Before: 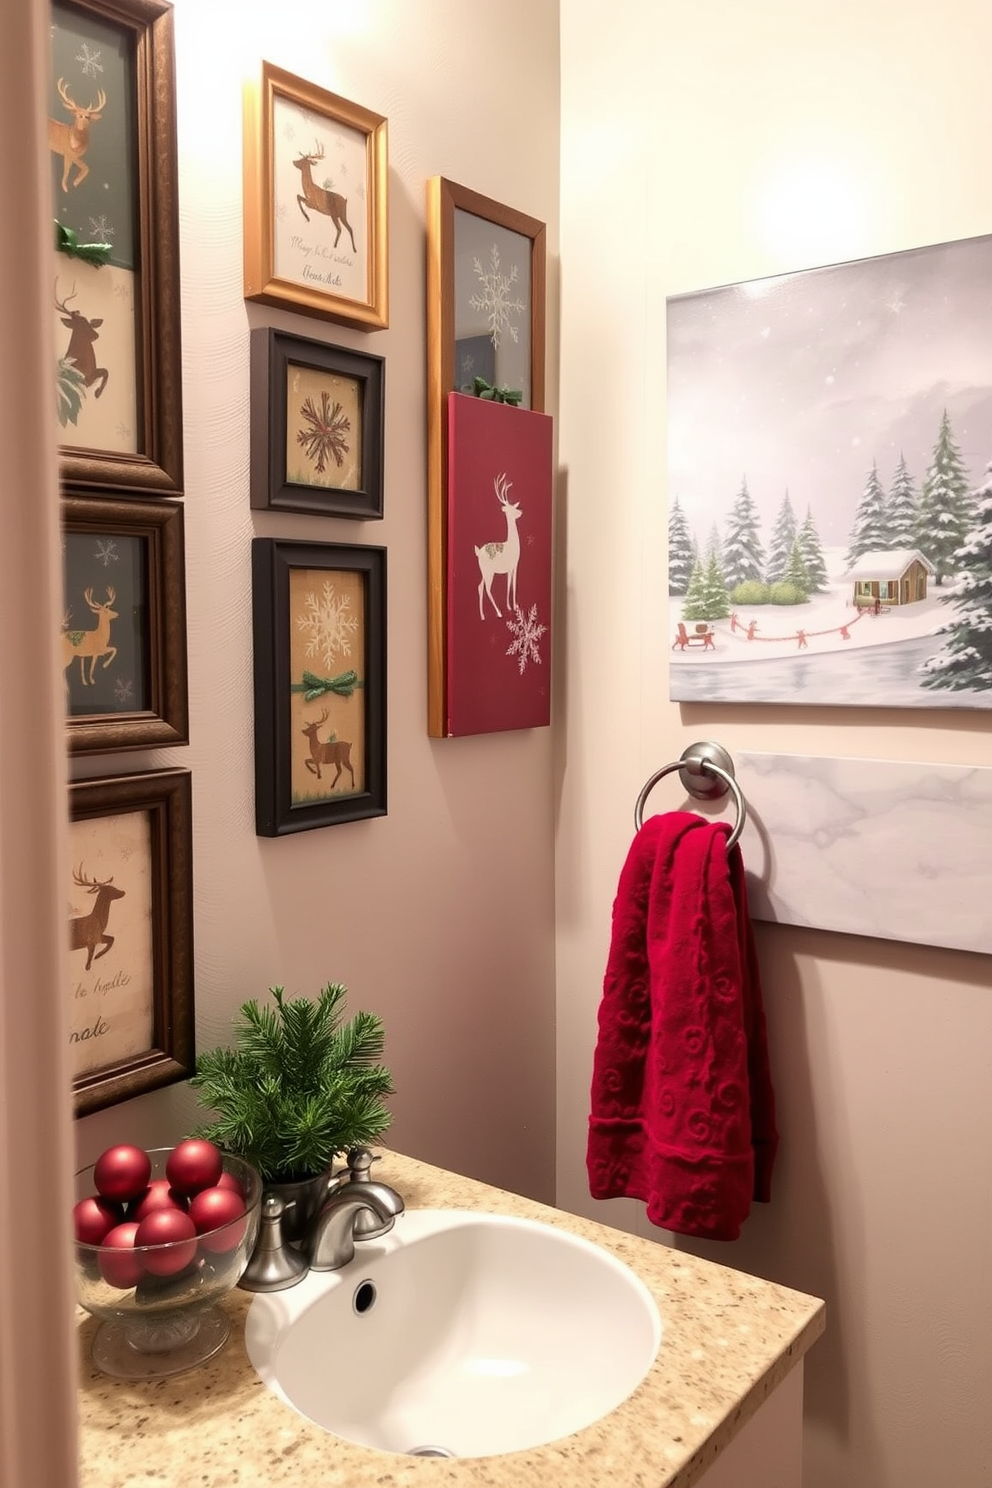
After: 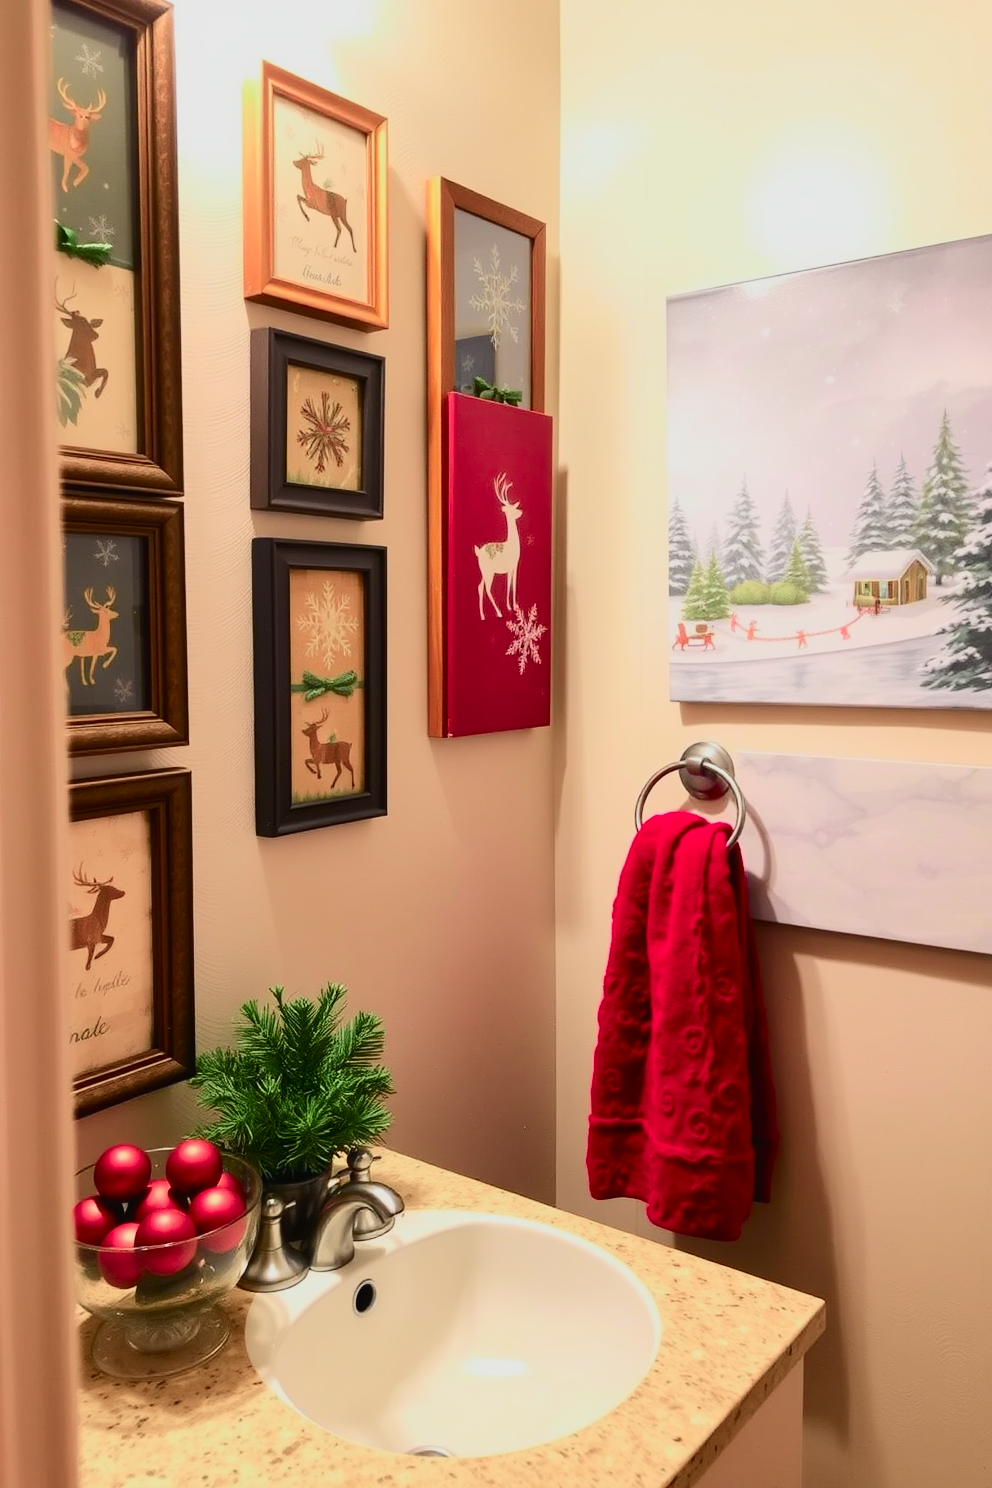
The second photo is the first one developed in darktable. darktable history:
tone curve: curves: ch0 [(0, 0.018) (0.036, 0.038) (0.15, 0.131) (0.27, 0.247) (0.503, 0.556) (0.763, 0.785) (1, 0.919)]; ch1 [(0, 0) (0.203, 0.158) (0.333, 0.283) (0.451, 0.417) (0.502, 0.5) (0.519, 0.522) (0.562, 0.588) (0.603, 0.664) (0.722, 0.813) (1, 1)]; ch2 [(0, 0) (0.29, 0.295) (0.404, 0.436) (0.497, 0.499) (0.521, 0.523) (0.561, 0.605) (0.639, 0.664) (0.712, 0.764) (1, 1)], color space Lab, independent channels
